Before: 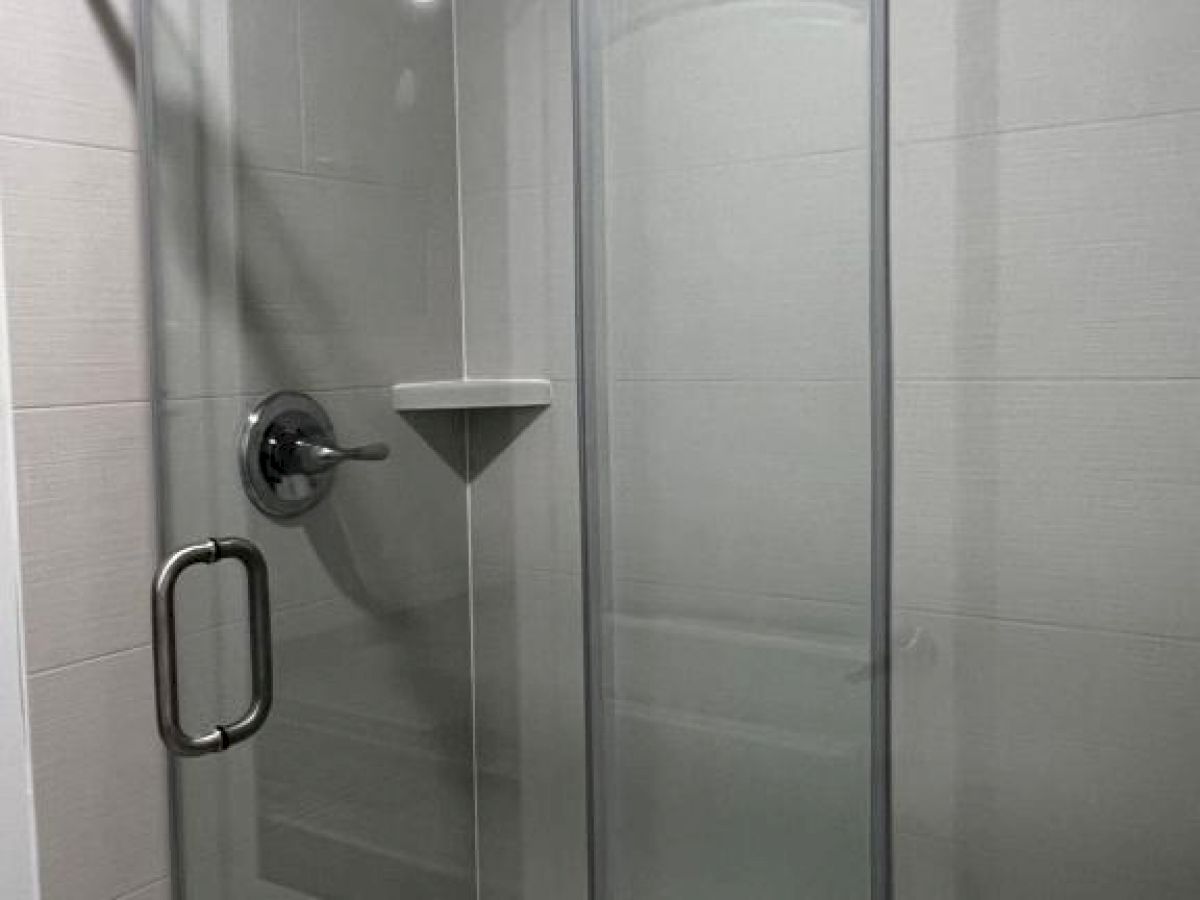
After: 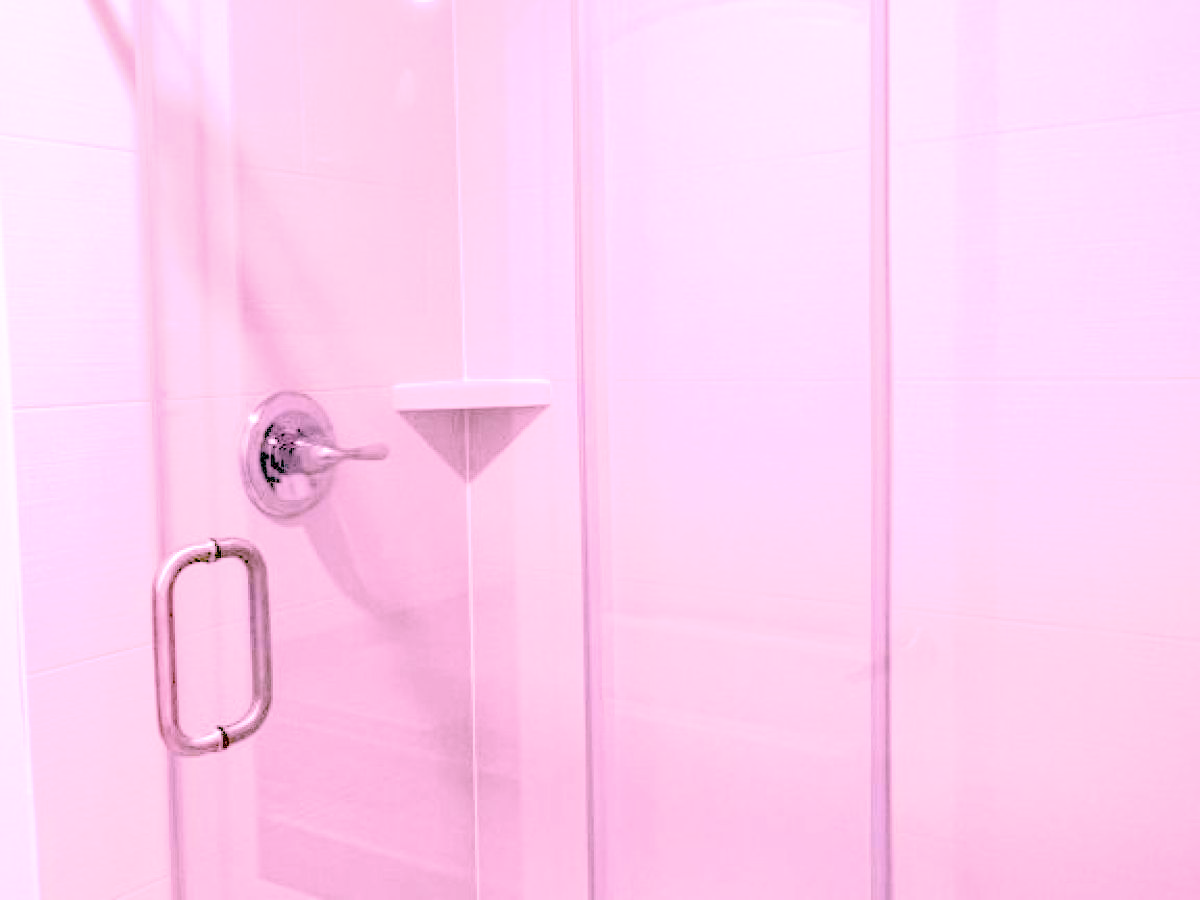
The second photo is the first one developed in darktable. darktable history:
highlight reconstruction: method clip highlights, iterations 1, diameter of reconstruction 64 px
exposure: black level correction 0, exposure 0.7 EV, compensate exposure bias true, compensate highlight preservation false
local contrast: on, module defaults
color balance rgb: linear chroma grading › shadows -2.2%, linear chroma grading › highlights -15%, linear chroma grading › global chroma -10%, linear chroma grading › mid-tones -10%, perceptual saturation grading › global saturation 45%, perceptual saturation grading › highlights -50%, perceptual saturation grading › shadows 30%, perceptual brilliance grading › global brilliance 18%, global vibrance 45%
filmic rgb: black relative exposure -7.65 EV, white relative exposure 4.56 EV, hardness 3.61, color science v6 (2022)
tone equalizer: on, module defaults
white balance: red 2.004, blue 1.654
